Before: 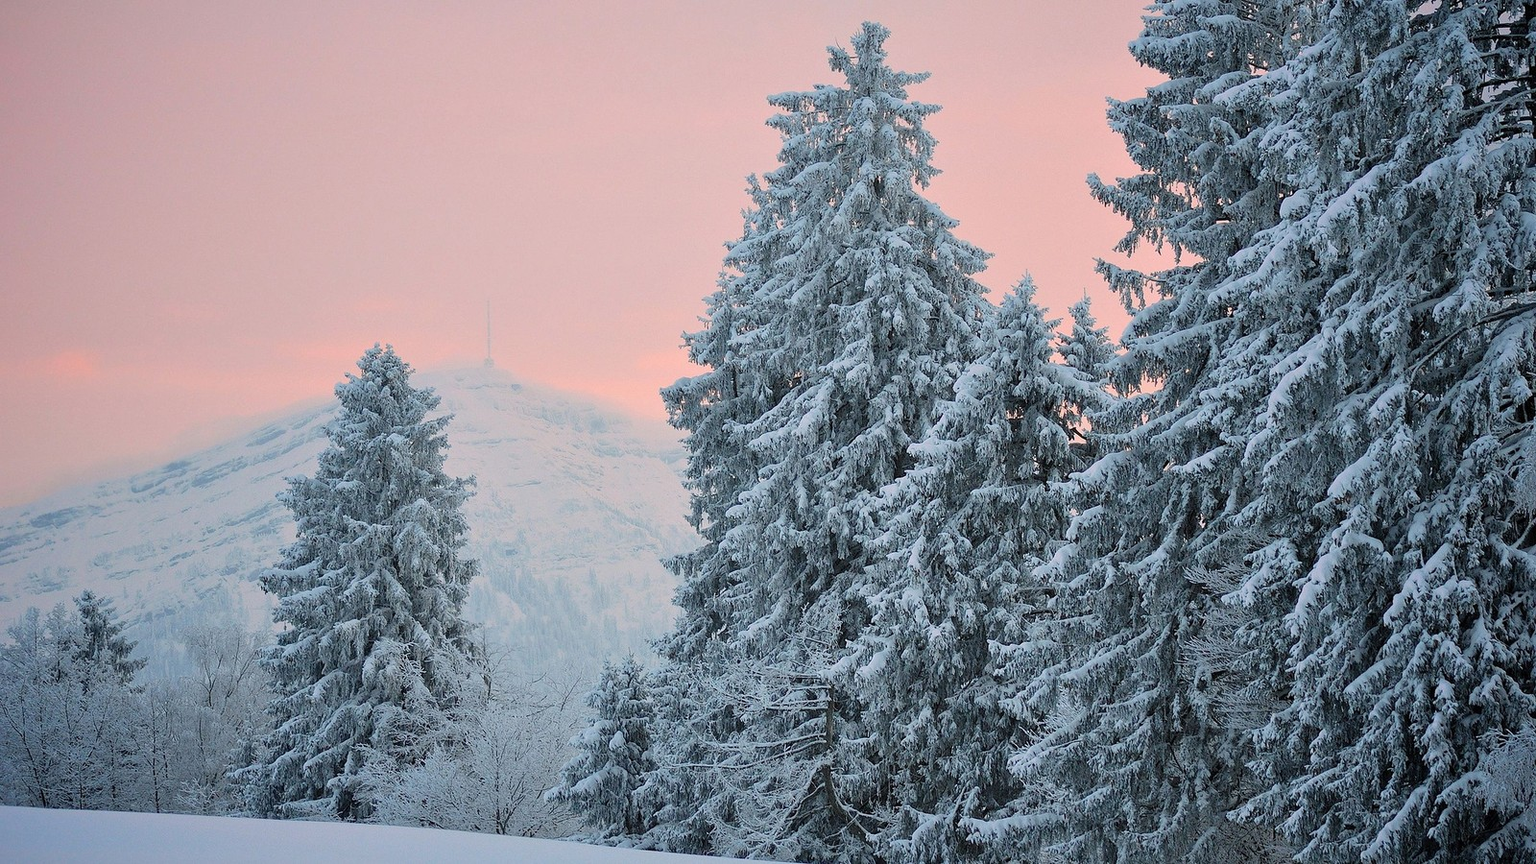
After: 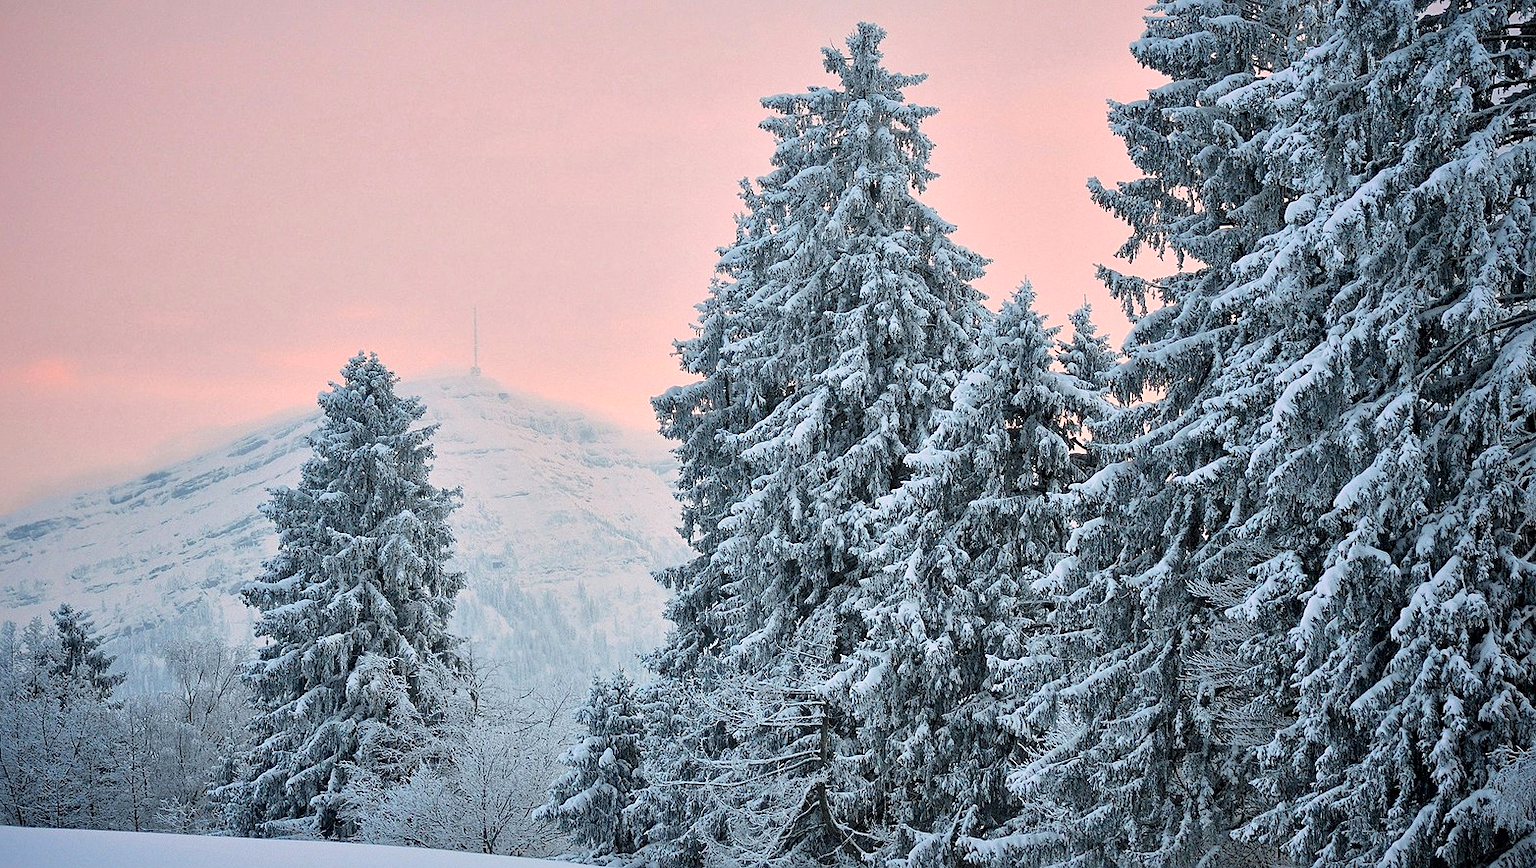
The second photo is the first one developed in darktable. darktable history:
local contrast: mode bilateral grid, contrast 24, coarseness 59, detail 151%, midtone range 0.2
sharpen: amount 0.213
crop and rotate: left 1.605%, right 0.601%, bottom 1.711%
exposure: black level correction 0.001, exposure 0.193 EV, compensate exposure bias true, compensate highlight preservation false
